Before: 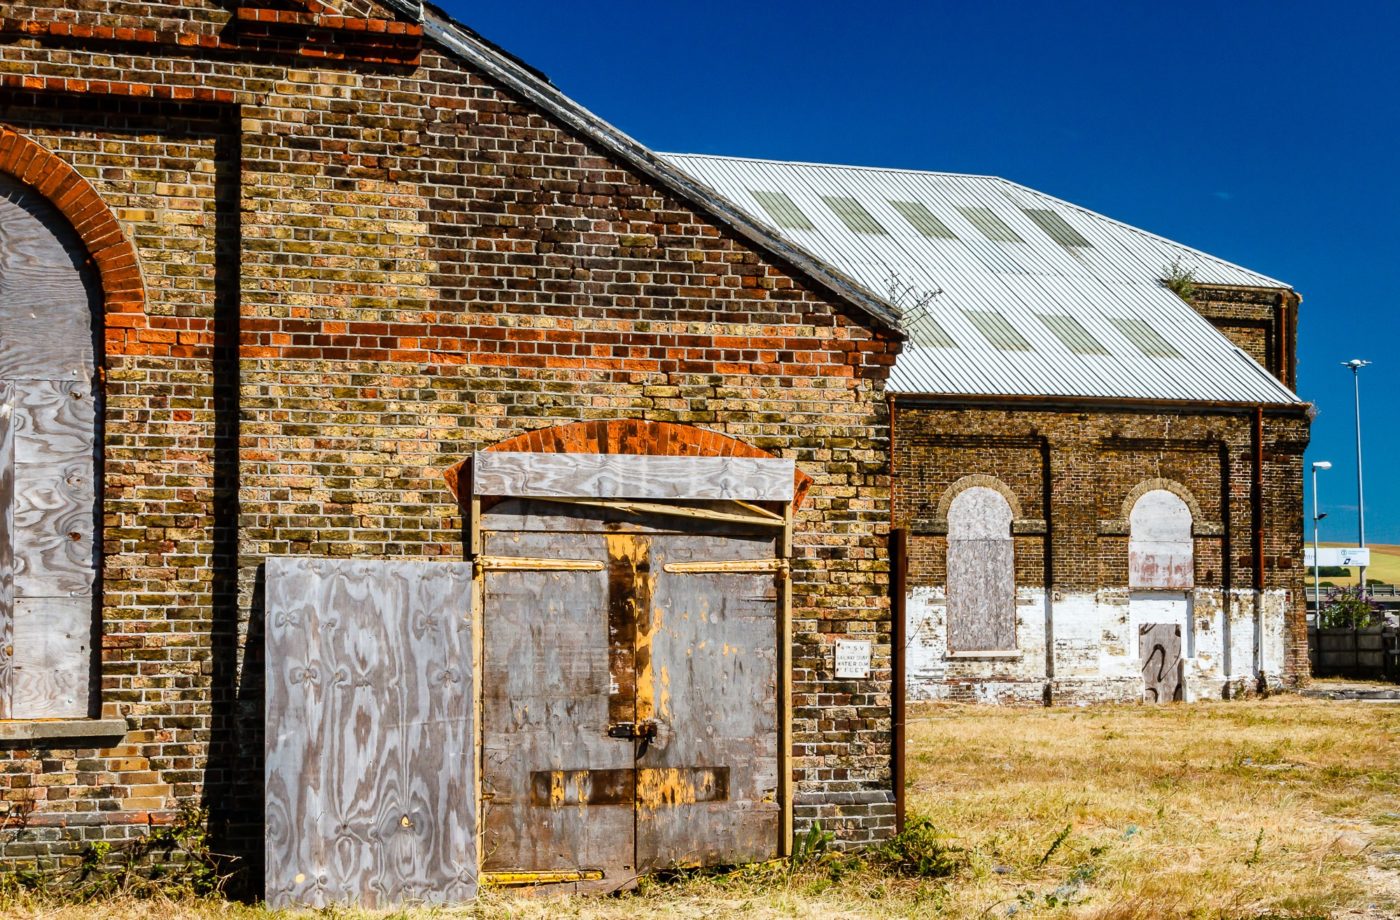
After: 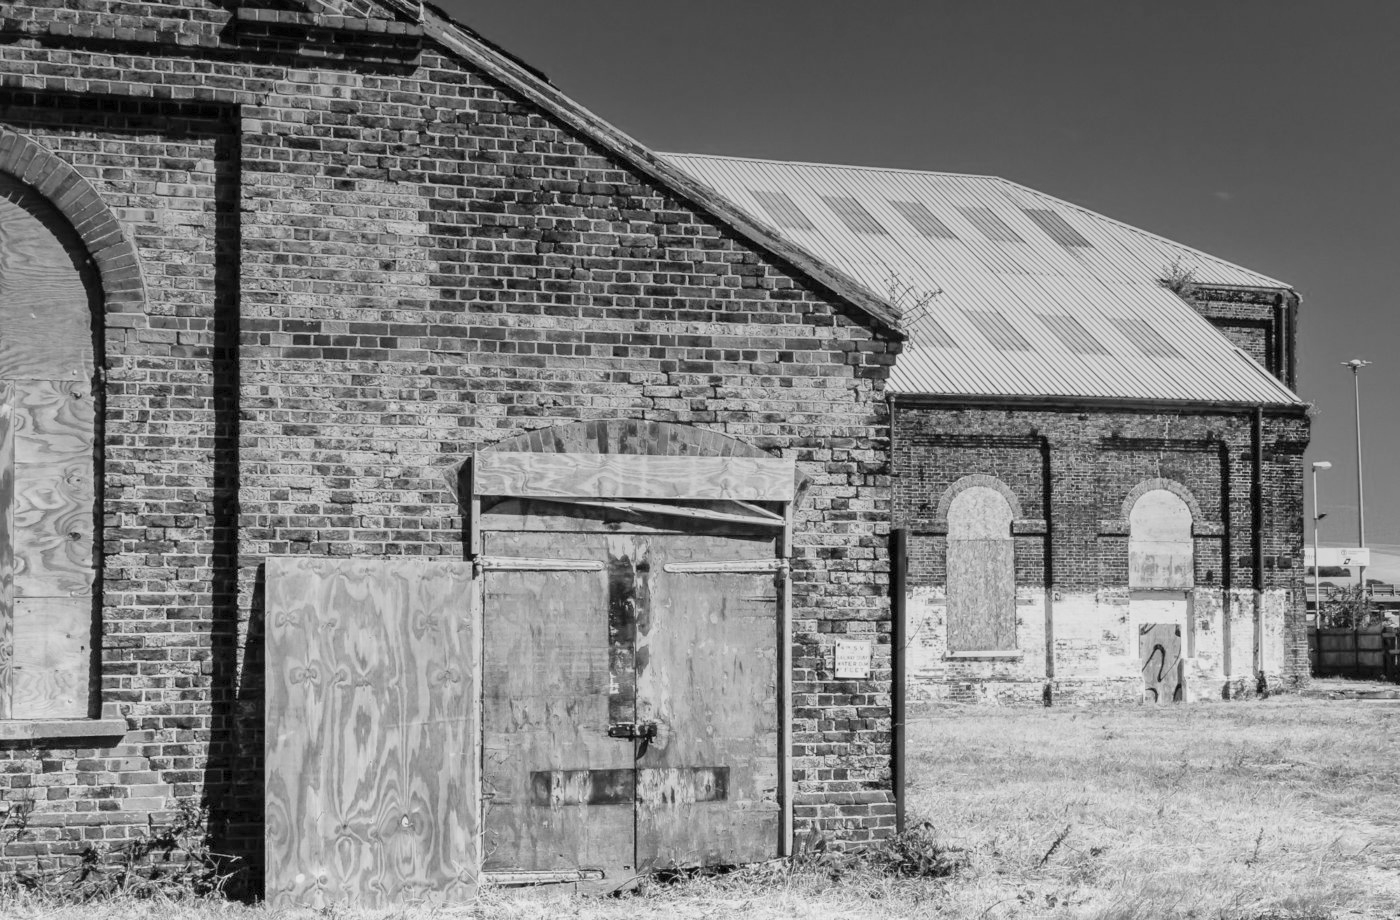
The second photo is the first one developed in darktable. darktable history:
monochrome: a -71.75, b 75.82
graduated density: hue 238.83°, saturation 50%
contrast brightness saturation: brightness 0.28
